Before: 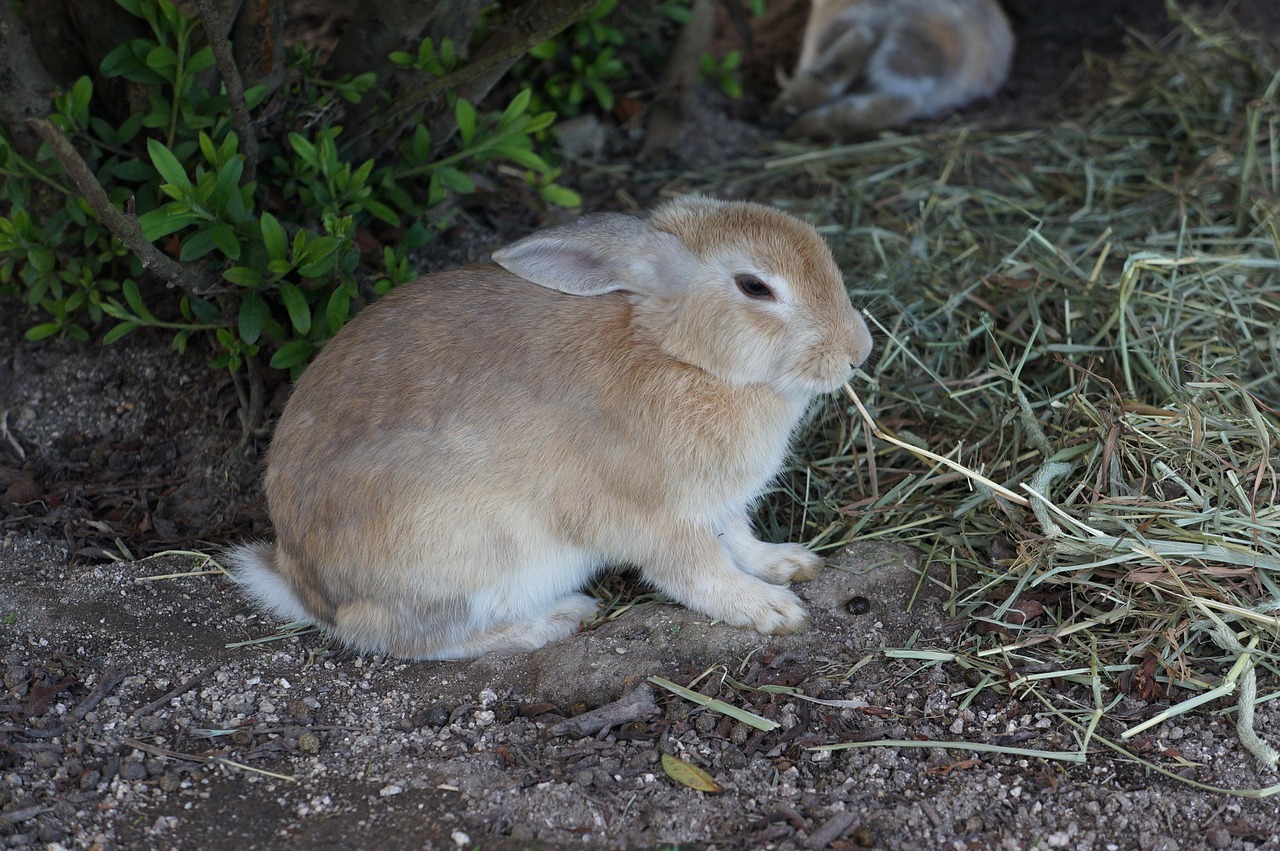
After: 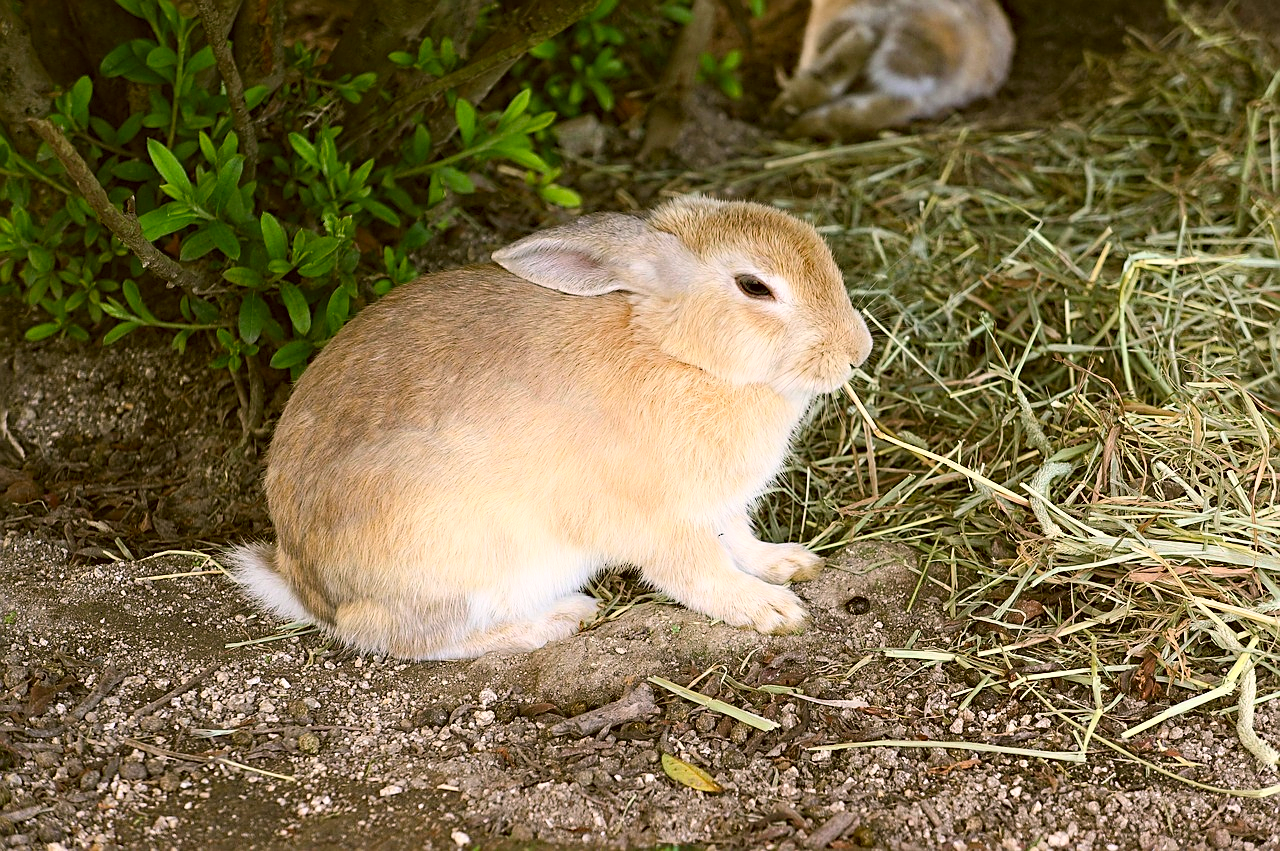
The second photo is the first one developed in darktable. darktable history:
haze removal: compatibility mode true, adaptive false
sharpen: on, module defaults
exposure: black level correction 0, exposure 0.499 EV, compensate exposure bias true, compensate highlight preservation false
contrast brightness saturation: contrast 0.196, brightness 0.168, saturation 0.228
color correction: highlights a* 8.67, highlights b* 14.99, shadows a* -0.529, shadows b* 27.08
shadows and highlights: shadows -22.18, highlights 98.98, soften with gaussian
